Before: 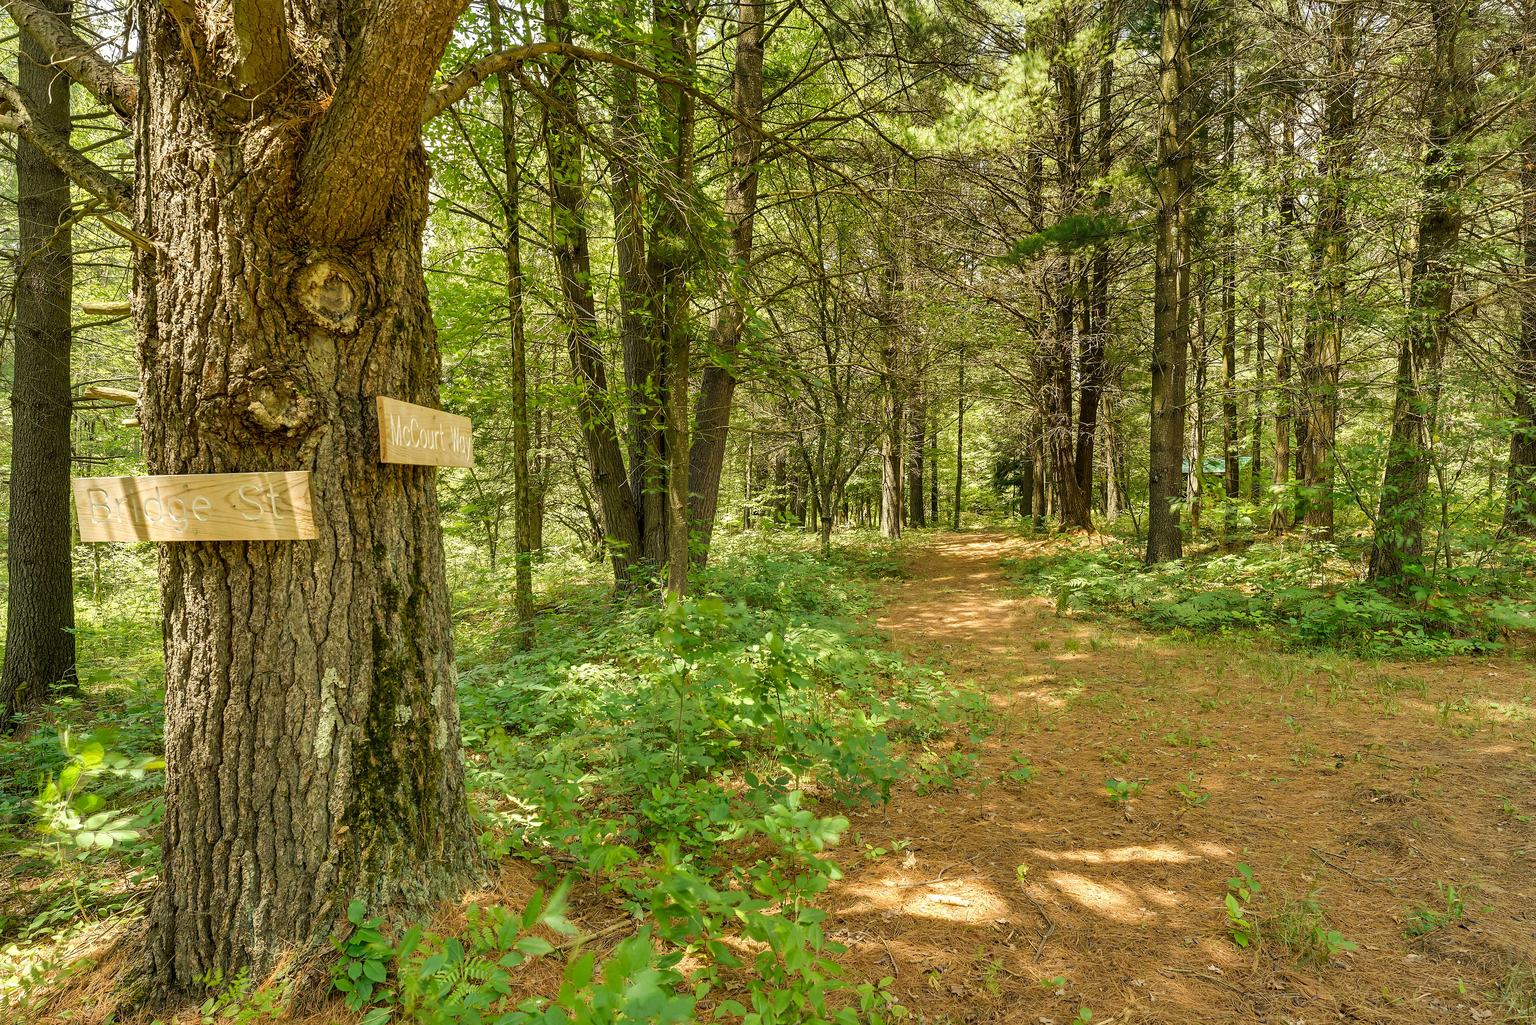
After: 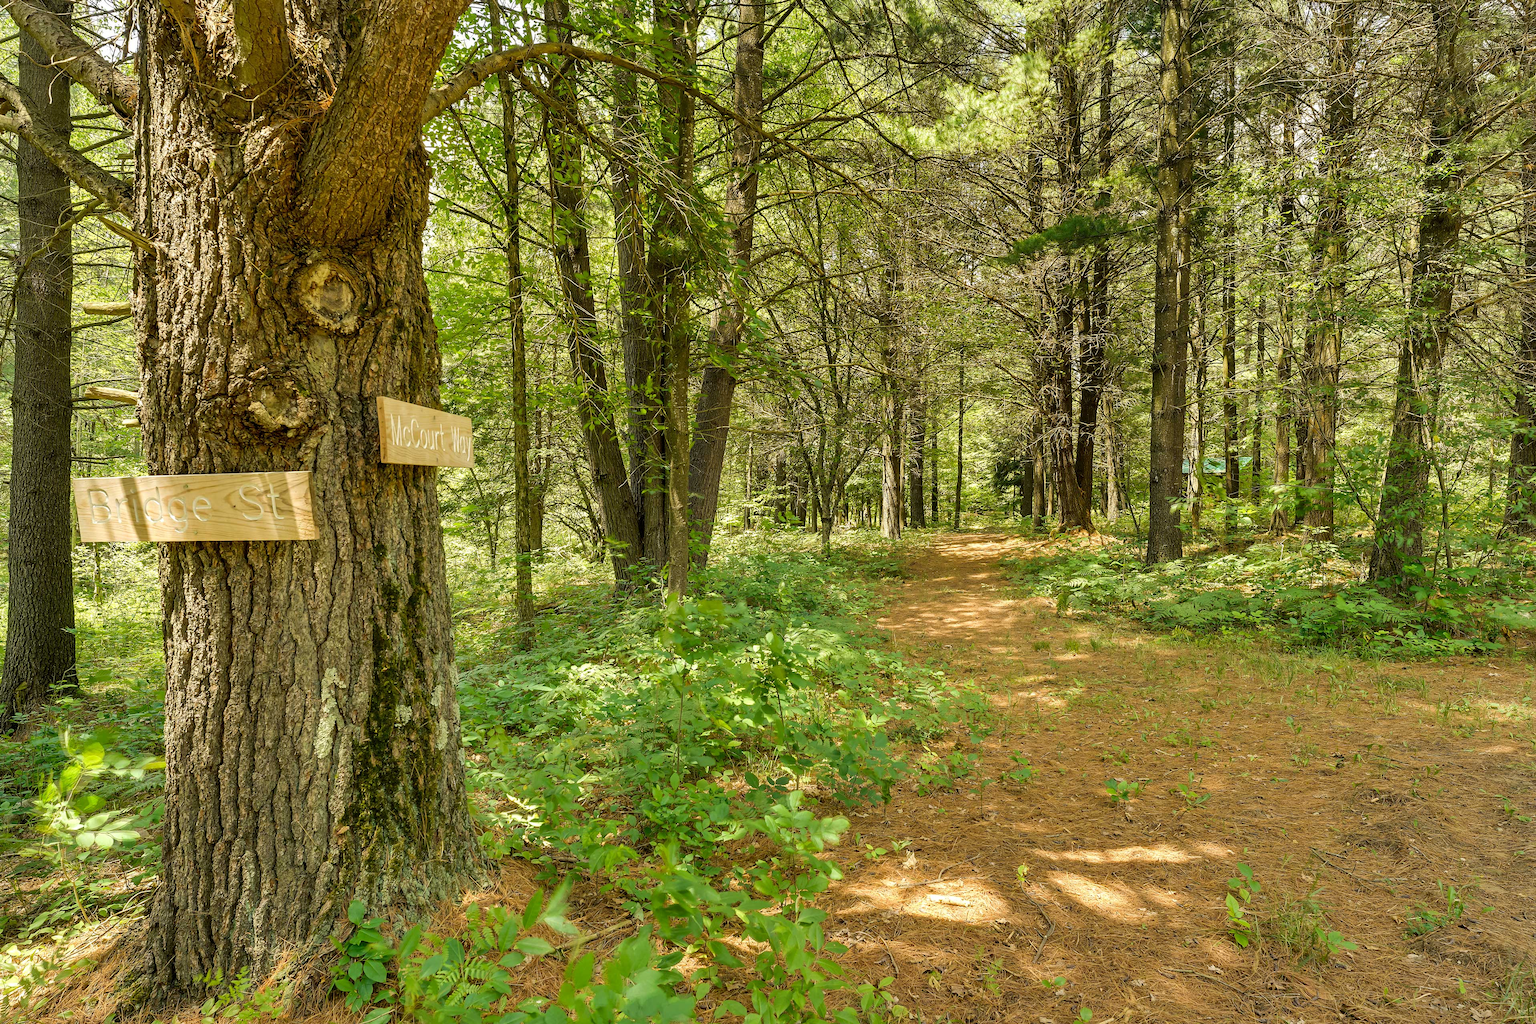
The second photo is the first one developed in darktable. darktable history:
levels: black 0.081%
